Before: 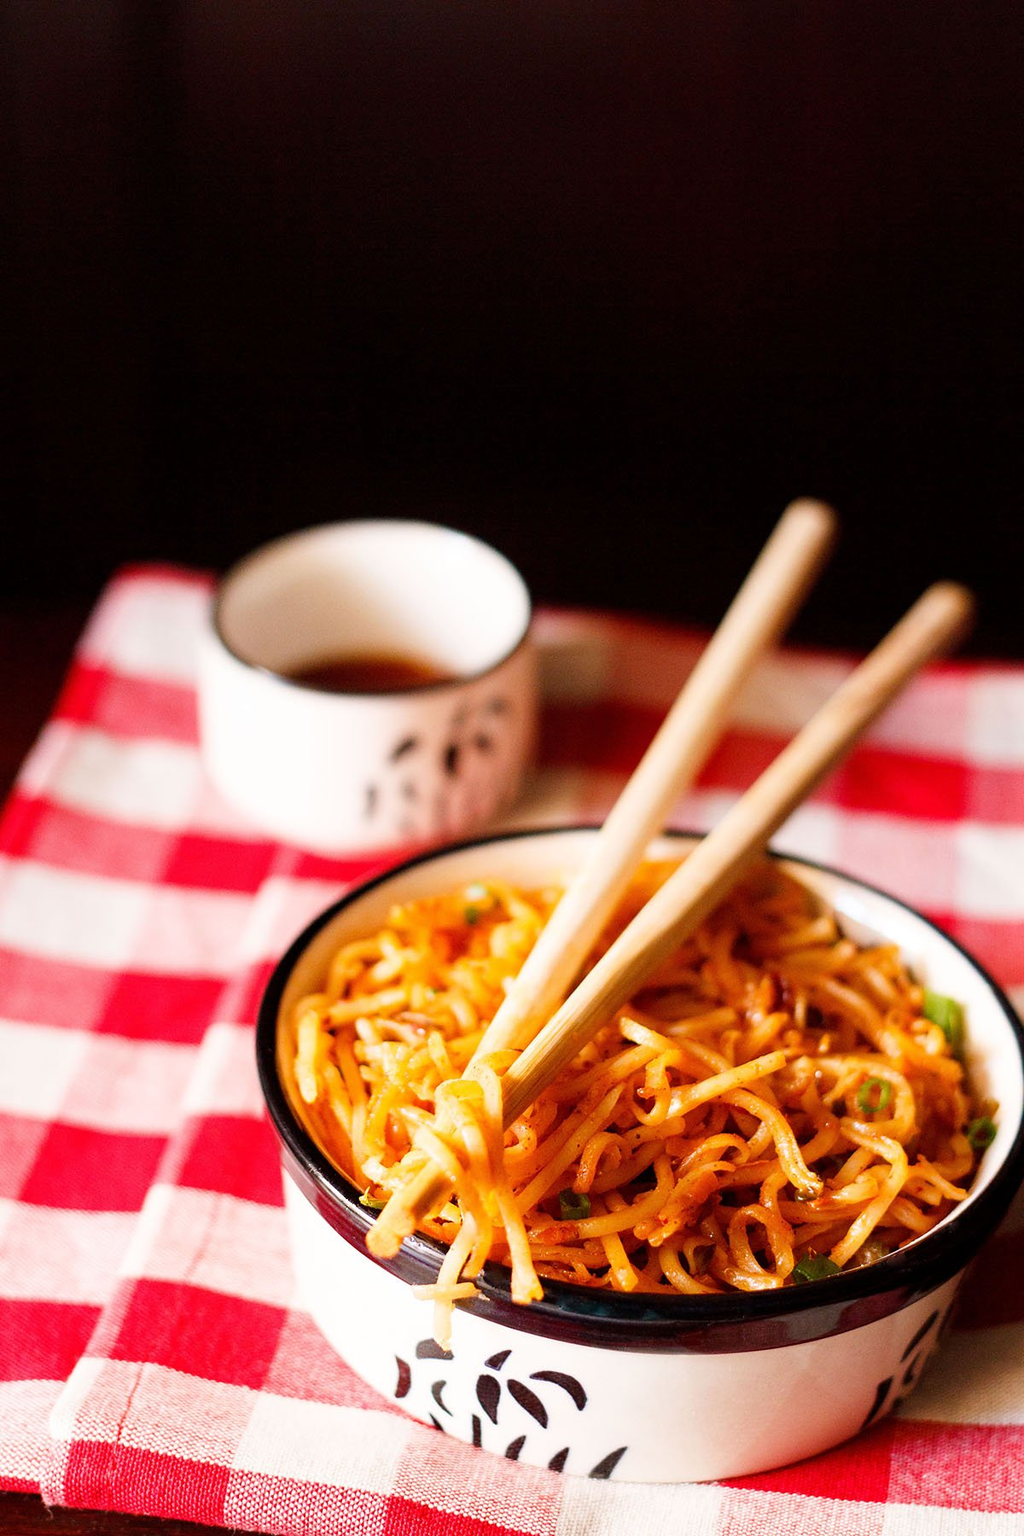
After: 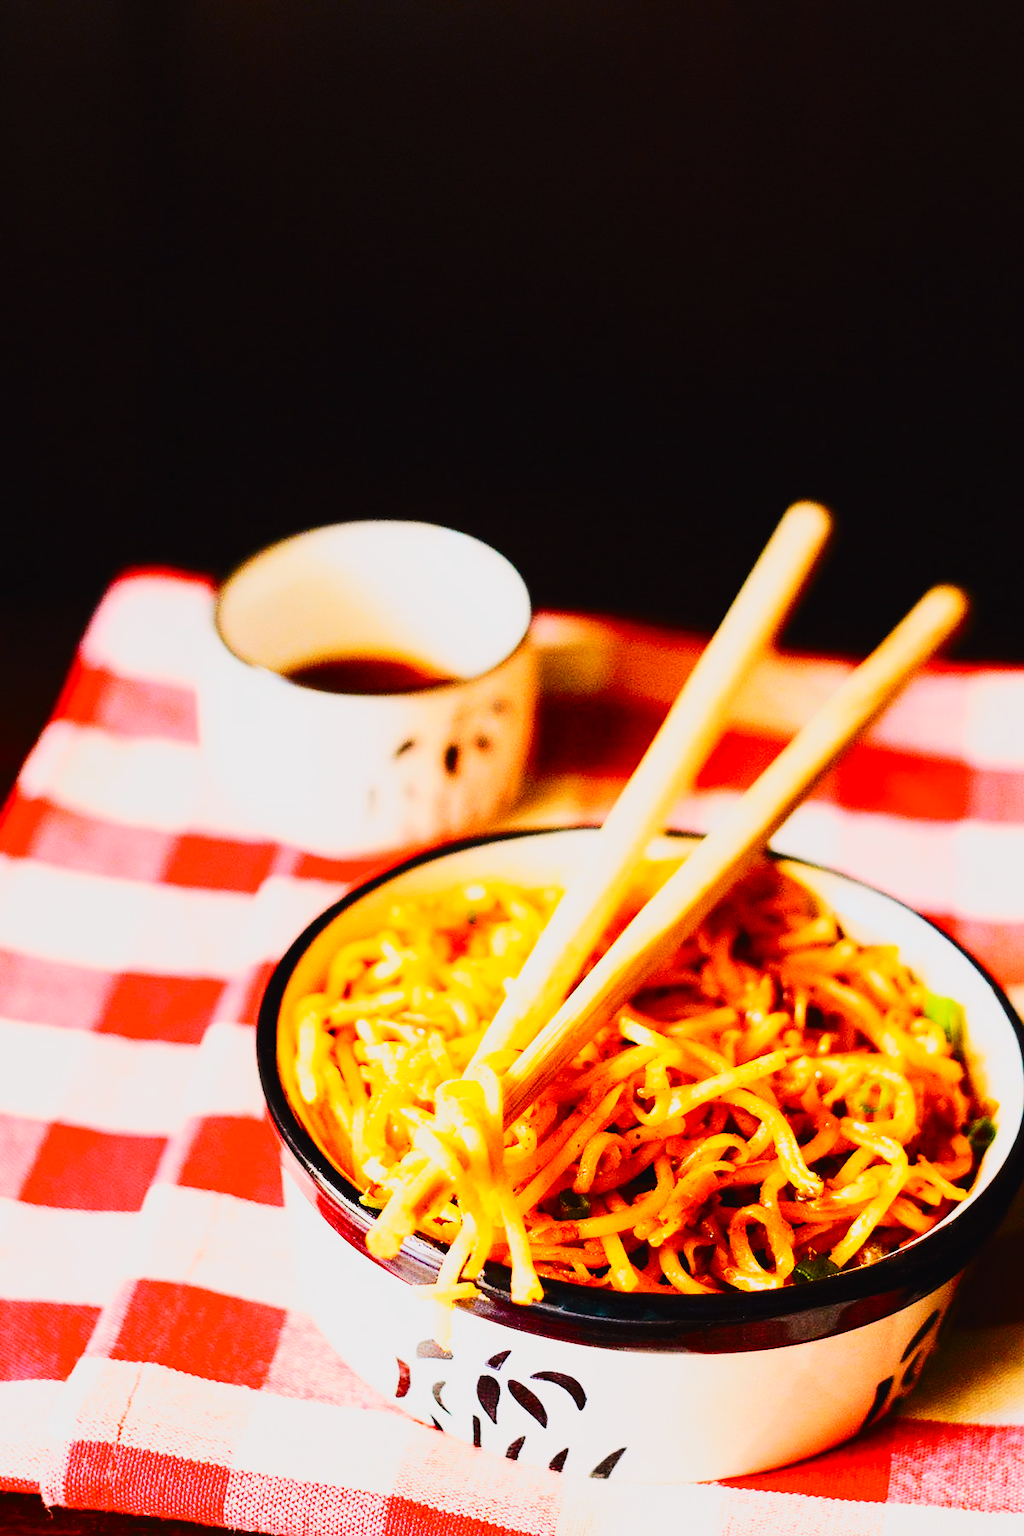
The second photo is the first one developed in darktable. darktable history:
base curve: curves: ch0 [(0, 0) (0.036, 0.025) (0.121, 0.166) (0.206, 0.329) (0.605, 0.79) (1, 1)], preserve colors none
tone curve: curves: ch0 [(0, 0.021) (0.104, 0.093) (0.236, 0.234) (0.456, 0.566) (0.647, 0.78) (0.864, 0.9) (1, 0.932)]; ch1 [(0, 0) (0.353, 0.344) (0.43, 0.401) (0.479, 0.476) (0.502, 0.504) (0.544, 0.534) (0.566, 0.566) (0.612, 0.621) (0.657, 0.679) (1, 1)]; ch2 [(0, 0) (0.34, 0.314) (0.434, 0.43) (0.5, 0.498) (0.528, 0.536) (0.56, 0.576) (0.595, 0.638) (0.644, 0.729) (1, 1)], color space Lab, independent channels, preserve colors none
